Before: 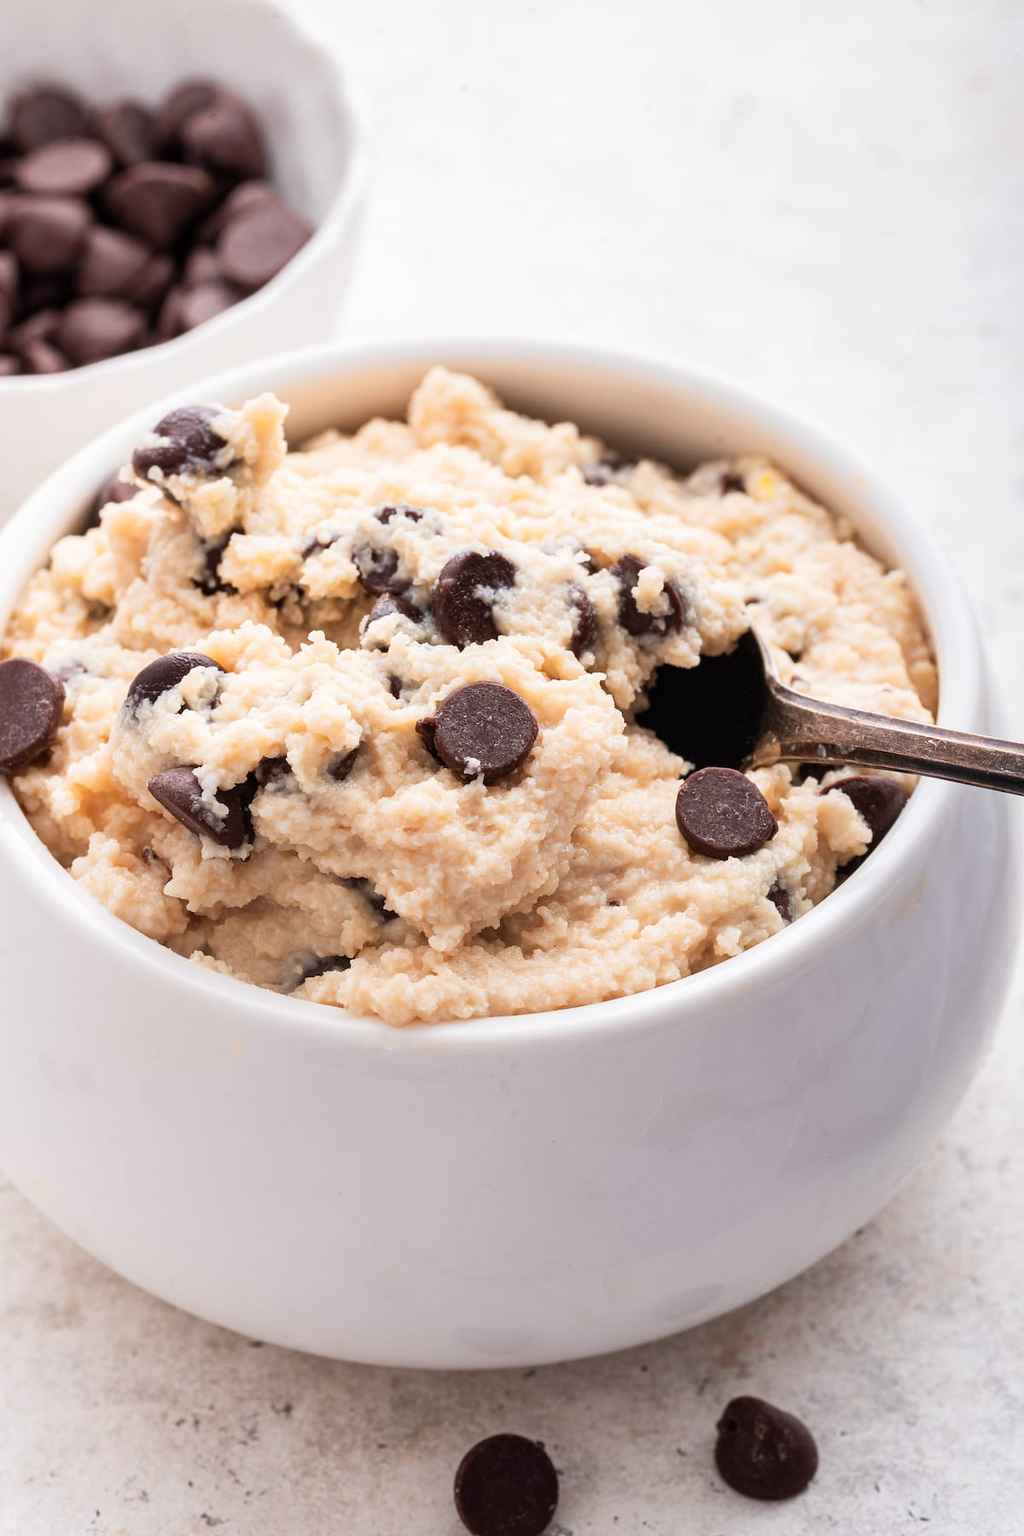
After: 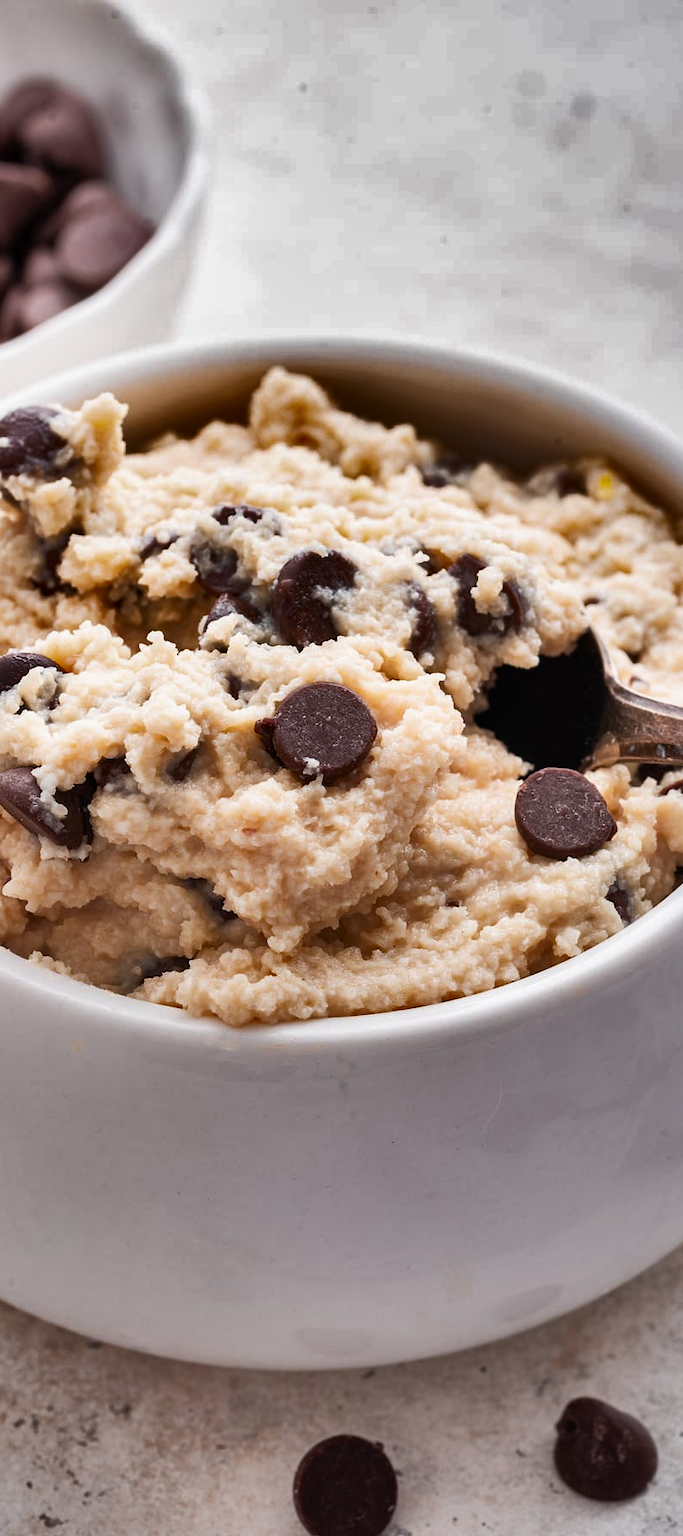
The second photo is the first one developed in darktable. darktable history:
shadows and highlights: shadows 18.18, highlights -84.55, soften with gaussian
crop and rotate: left 15.797%, right 17.427%
